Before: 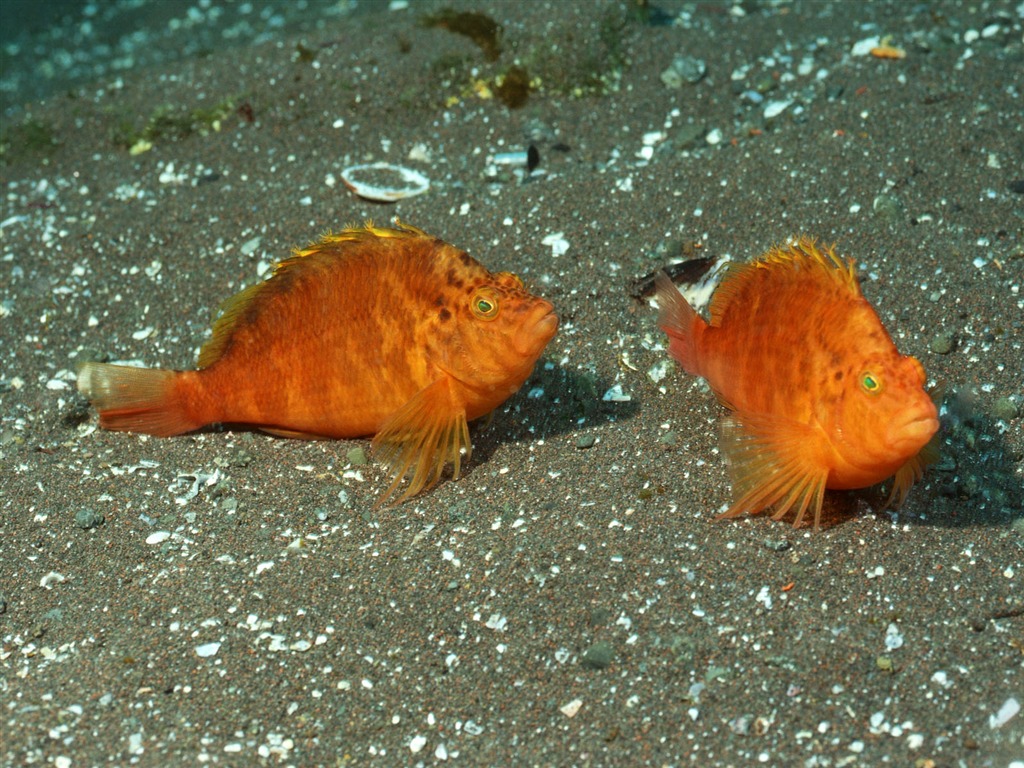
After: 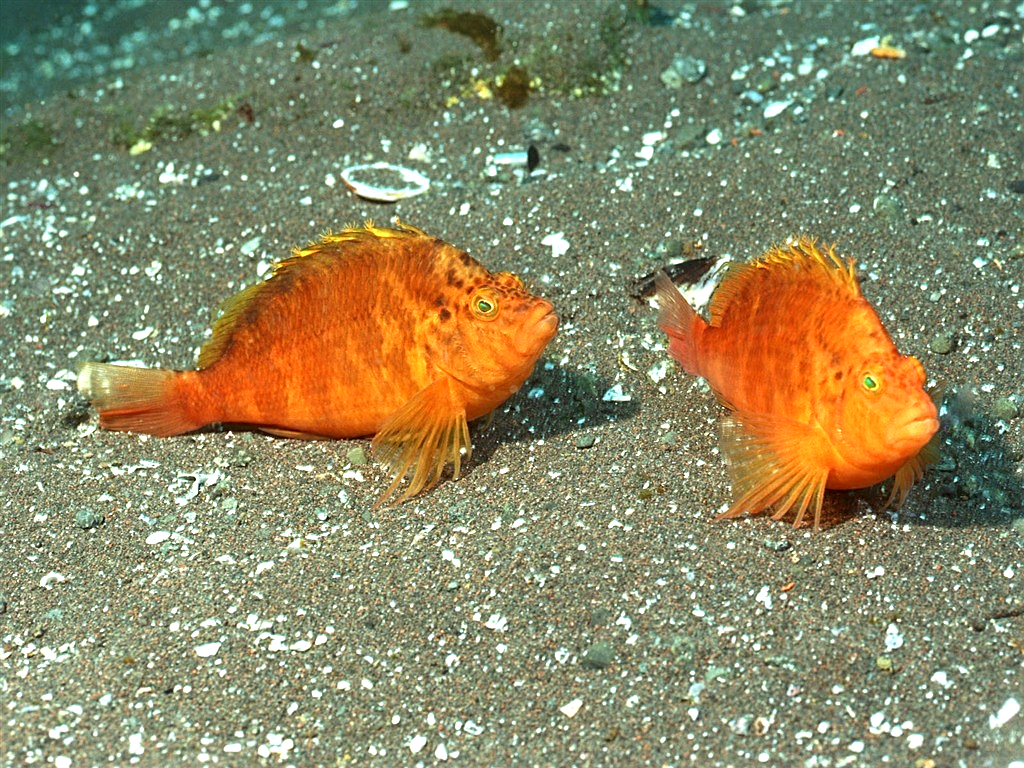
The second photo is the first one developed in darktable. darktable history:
exposure: exposure 0.78 EV, compensate highlight preservation false
tone equalizer: on, module defaults
sharpen: on, module defaults
